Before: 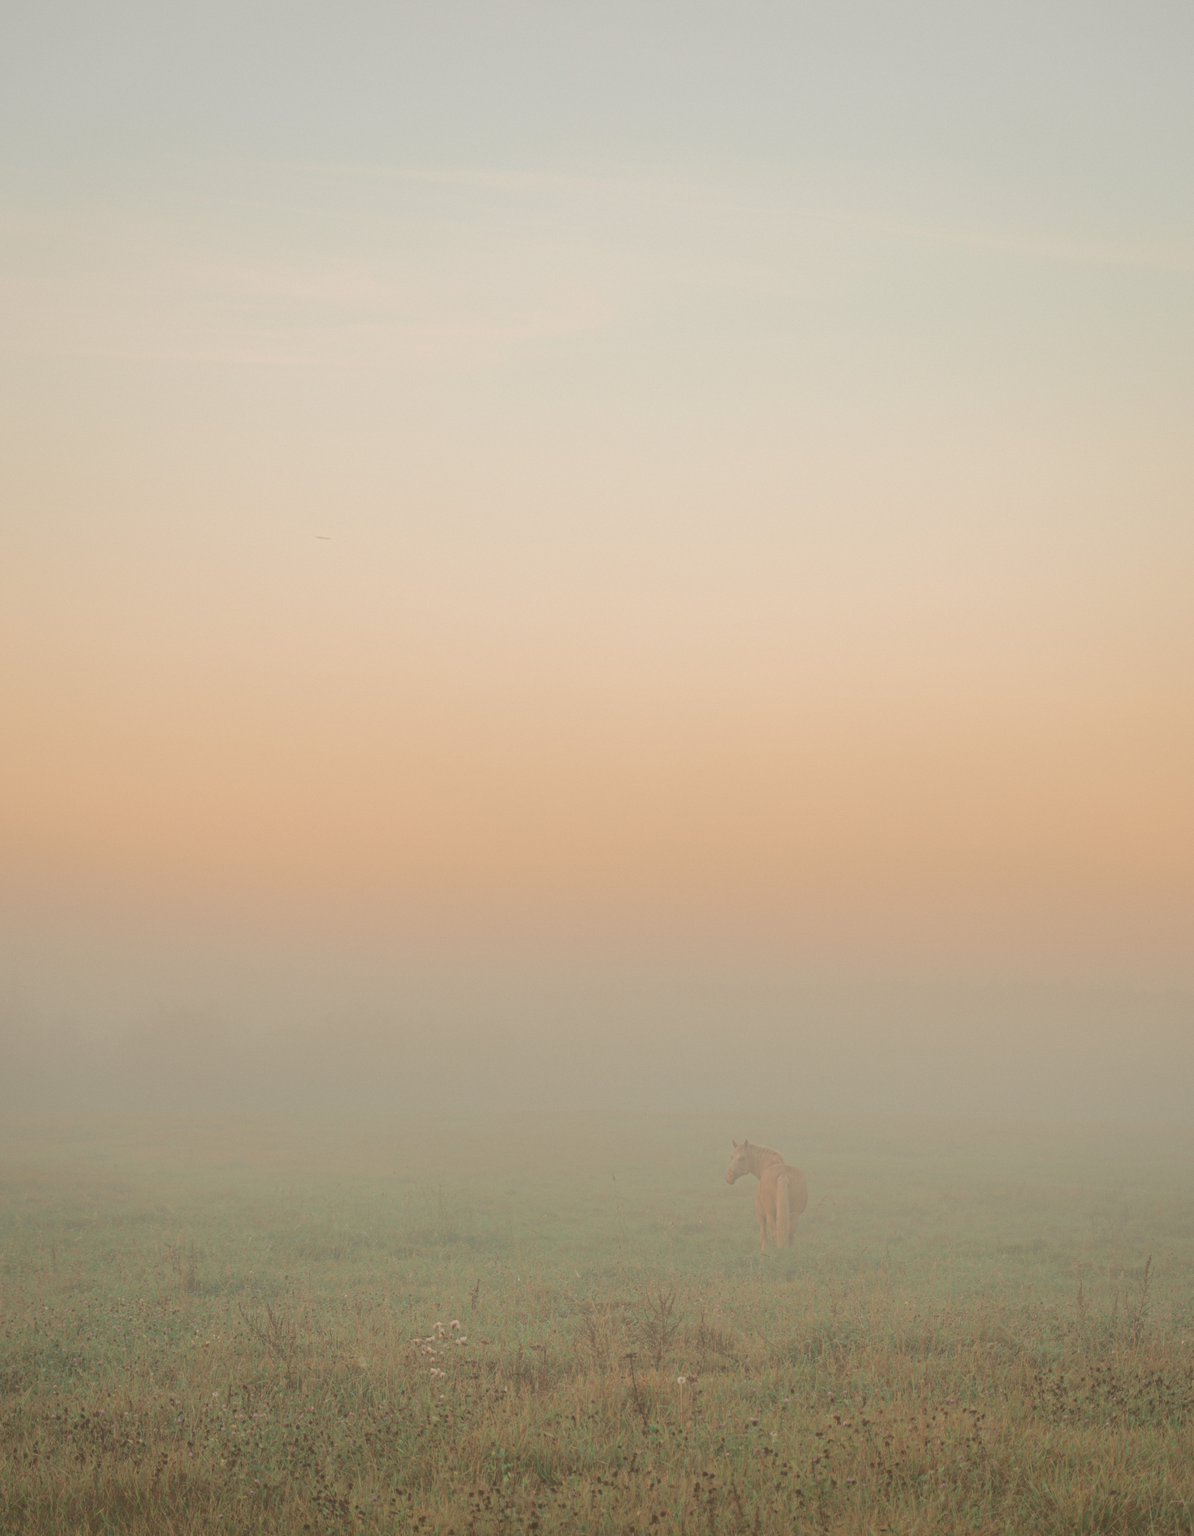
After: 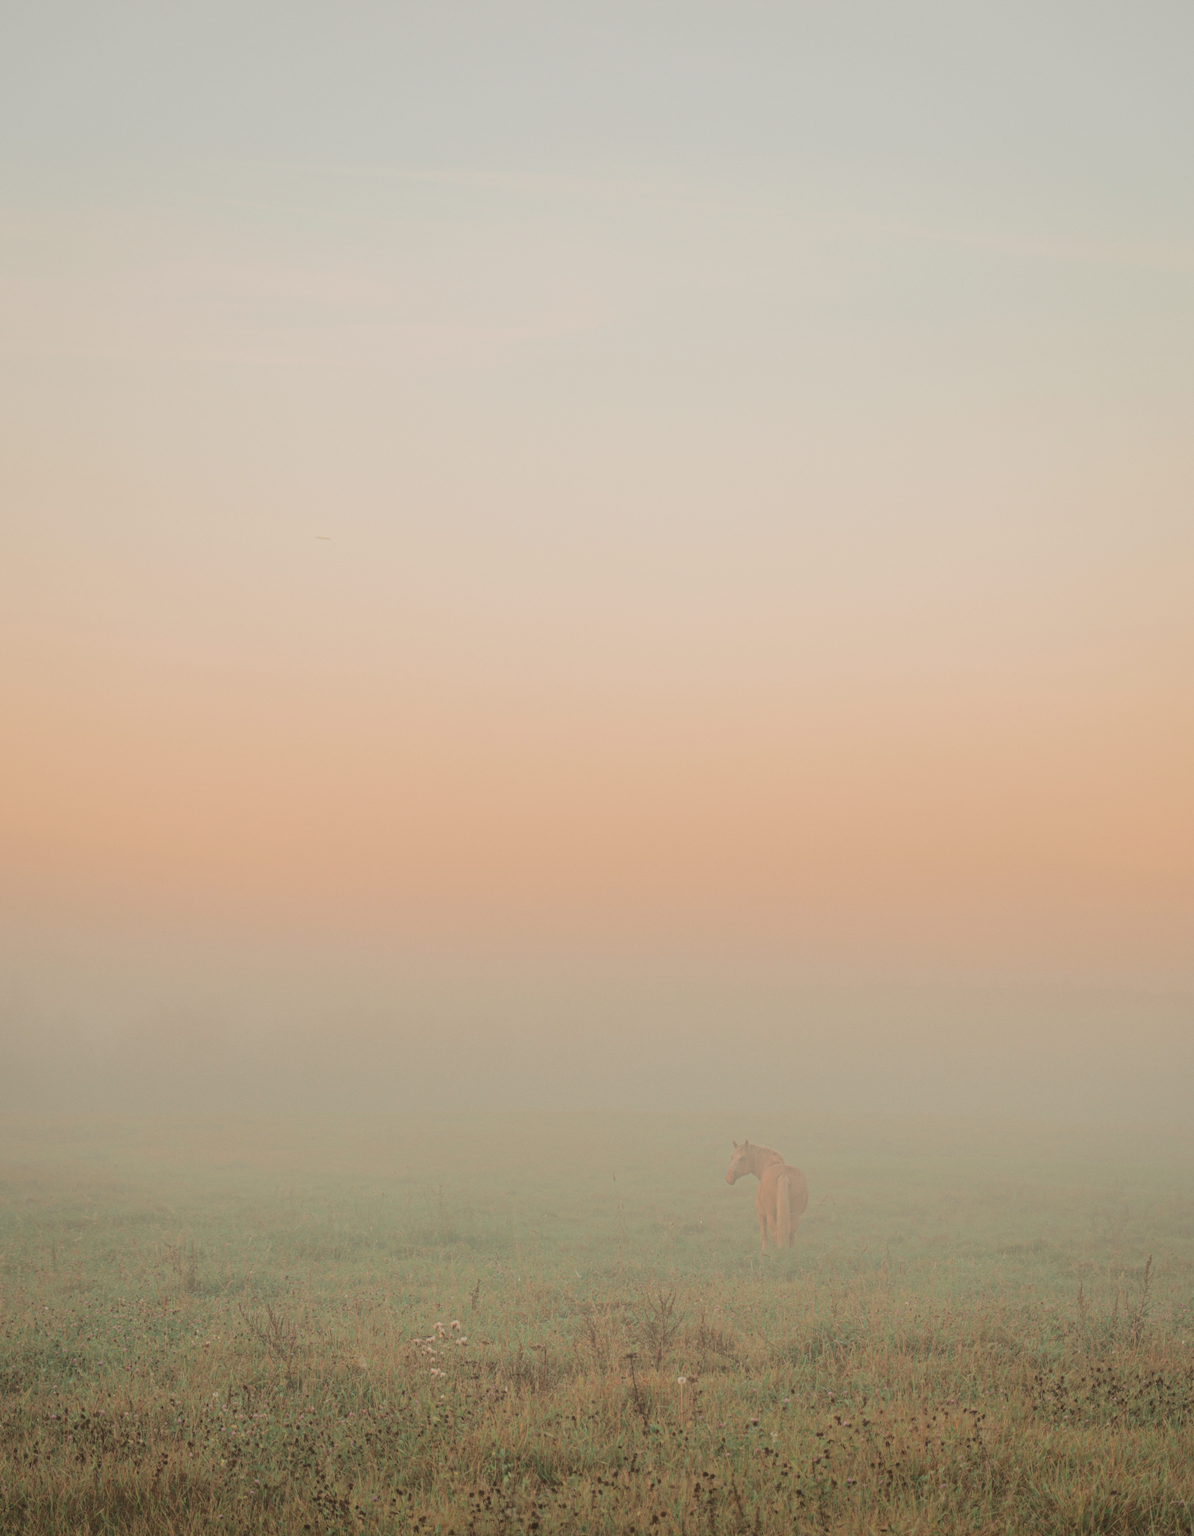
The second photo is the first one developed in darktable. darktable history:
filmic rgb: black relative exposure -5 EV, hardness 2.88, contrast 1.3, highlights saturation mix -30%
contrast brightness saturation: saturation -0.05
